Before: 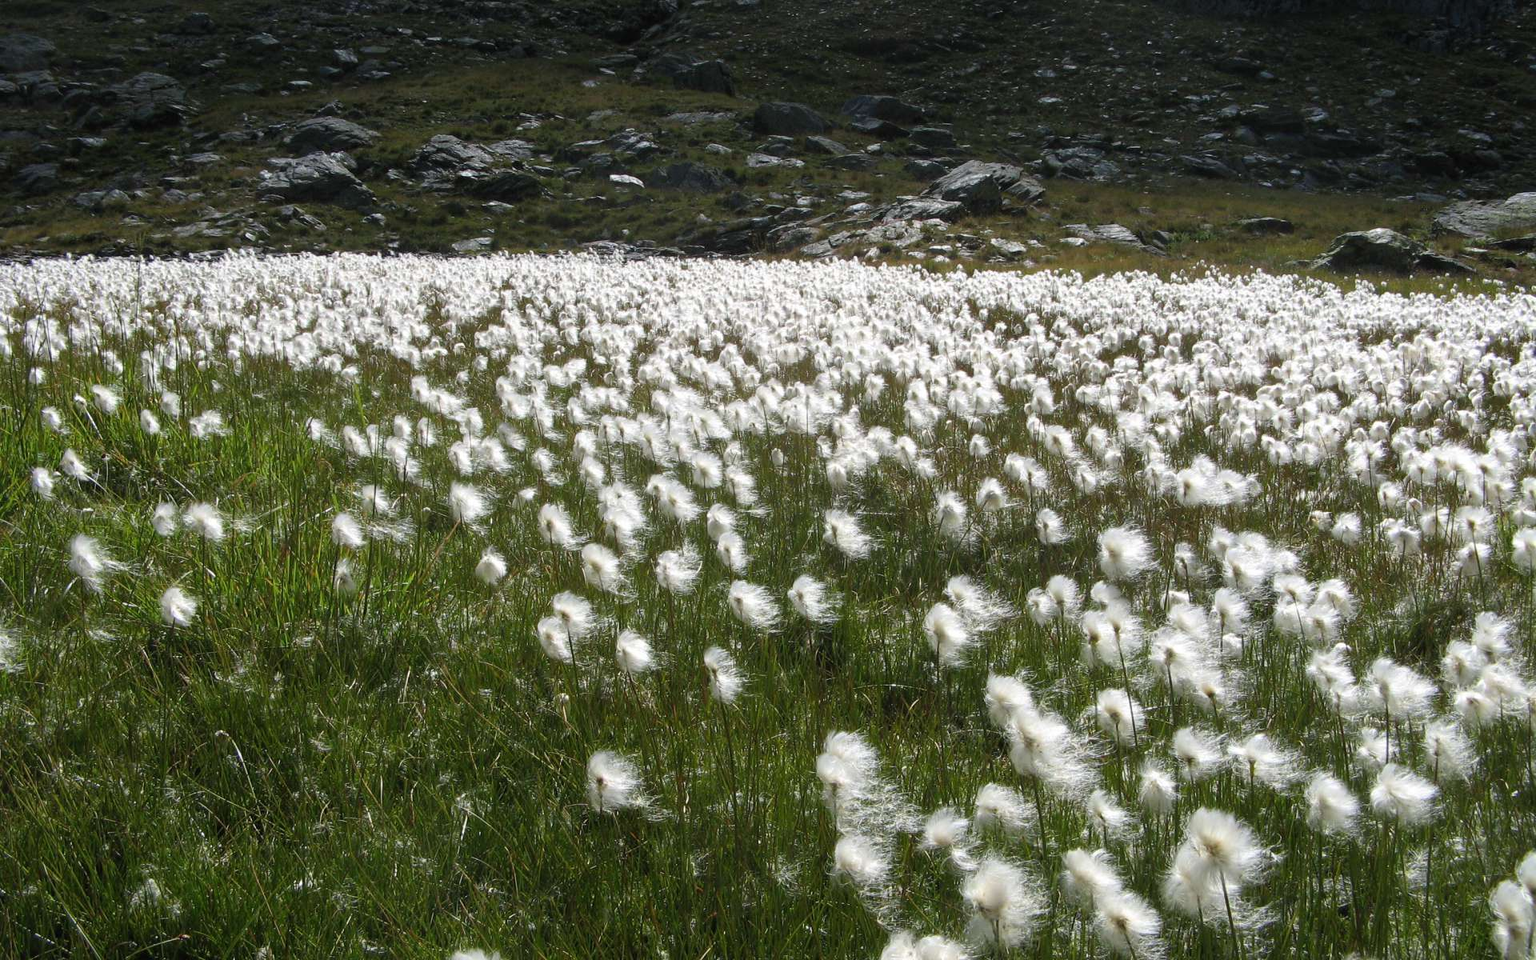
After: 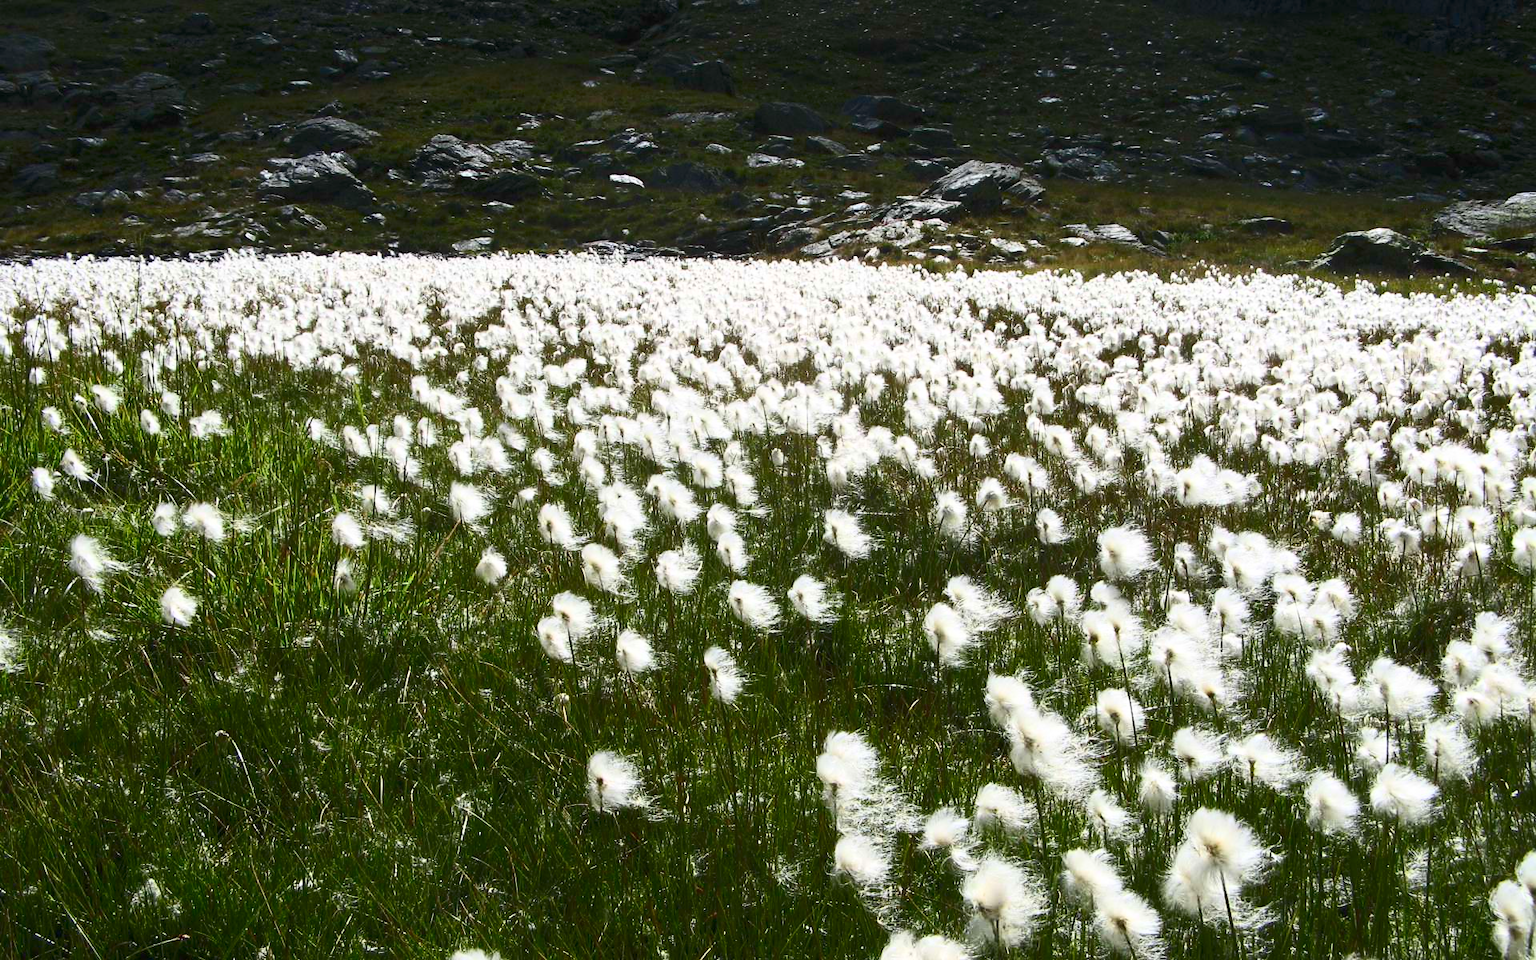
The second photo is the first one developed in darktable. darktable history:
contrast brightness saturation: contrast 0.4, brightness 0.1, saturation 0.21
rgb curve: curves: ch0 [(0, 0) (0.093, 0.159) (0.241, 0.265) (0.414, 0.42) (1, 1)], compensate middle gray true, preserve colors basic power
